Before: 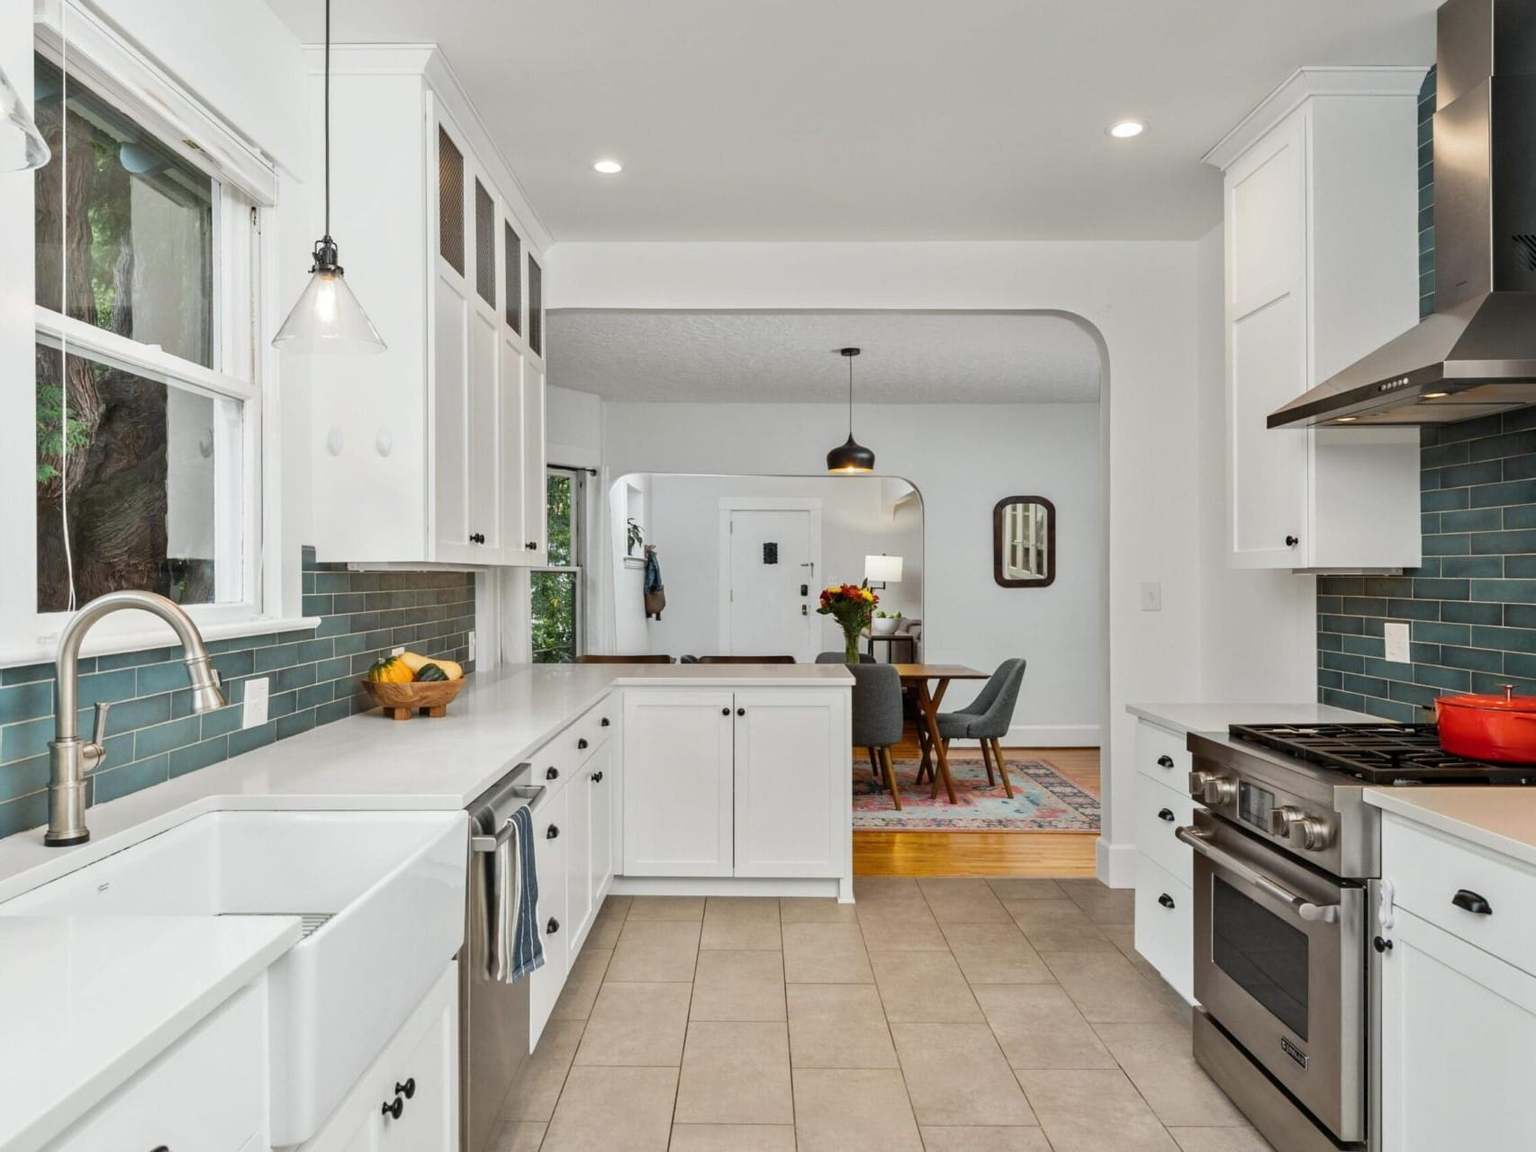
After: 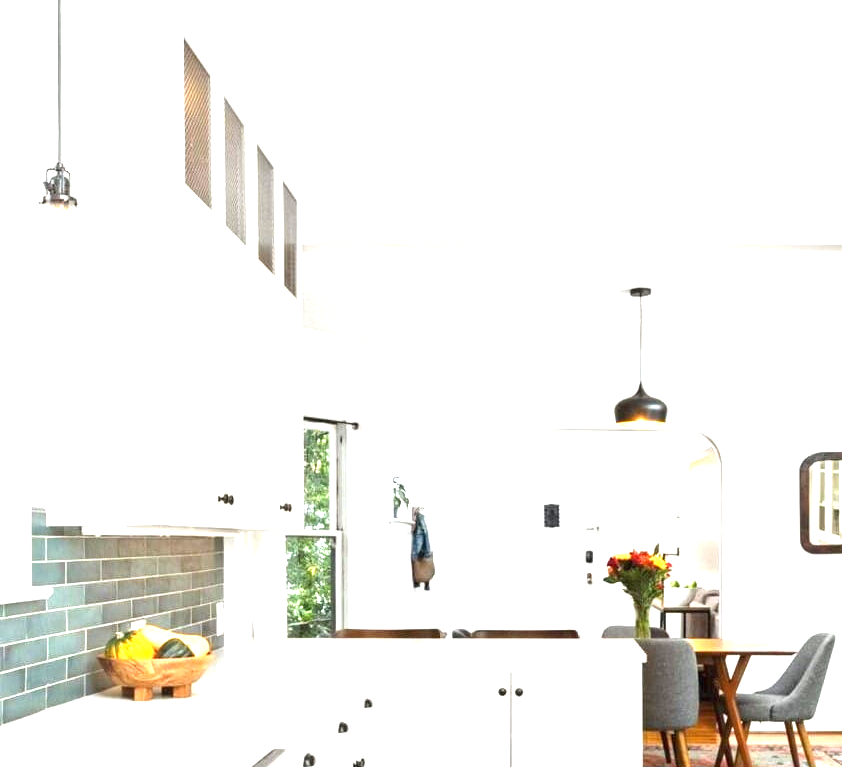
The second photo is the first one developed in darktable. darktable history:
crop: left 17.846%, top 7.736%, right 32.771%, bottom 32.286%
exposure: black level correction 0, exposure 1.989 EV, compensate highlight preservation false
